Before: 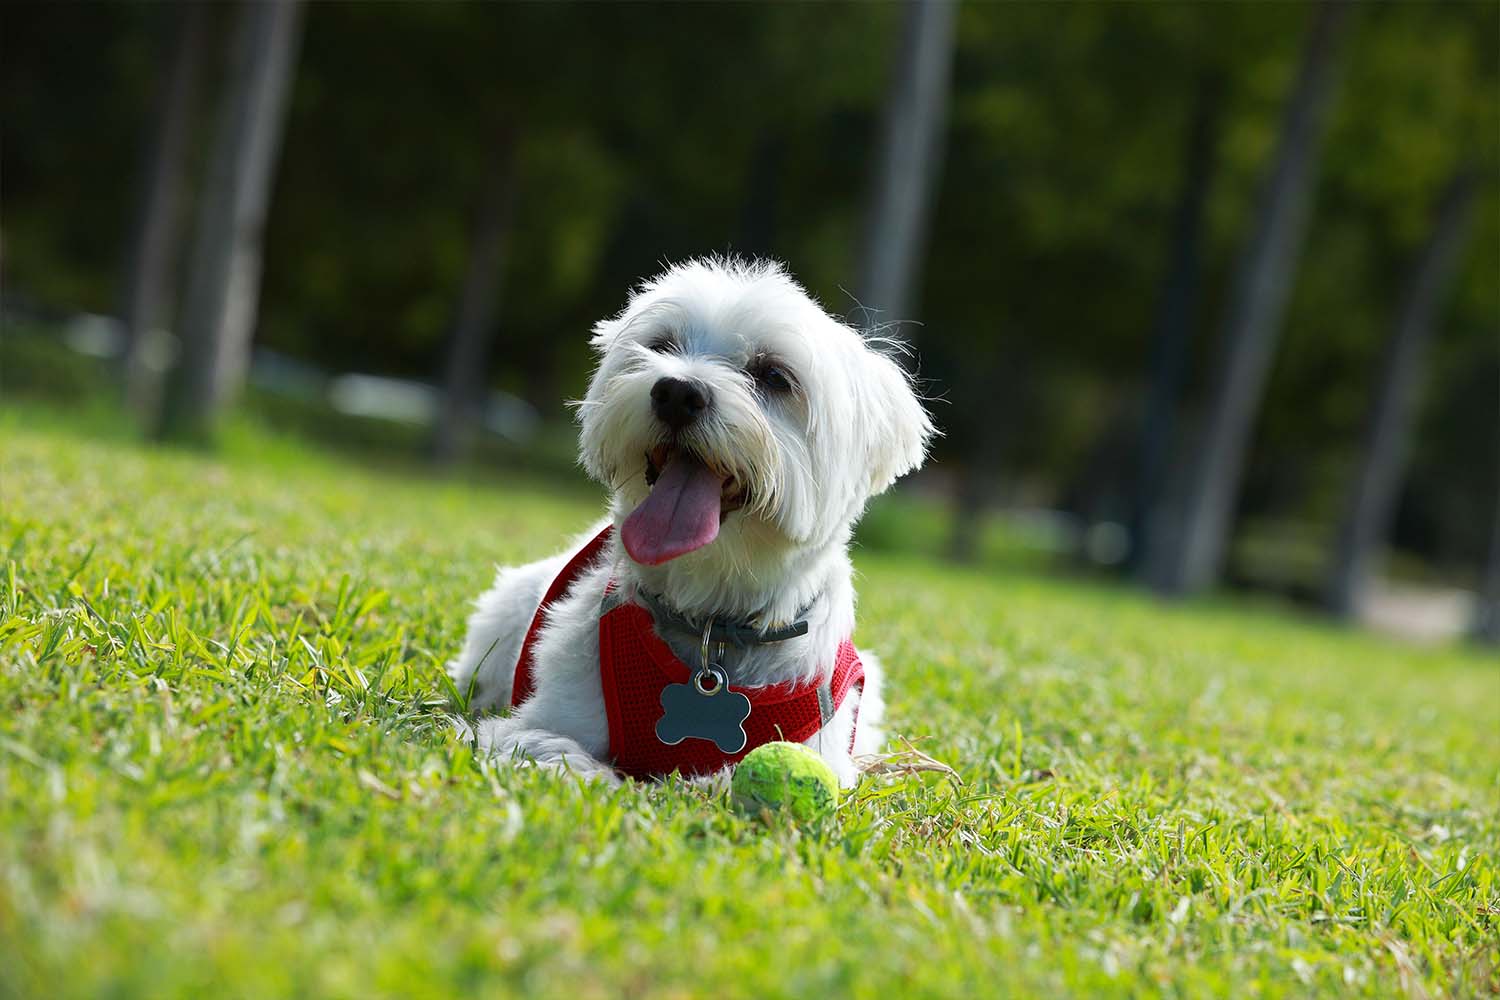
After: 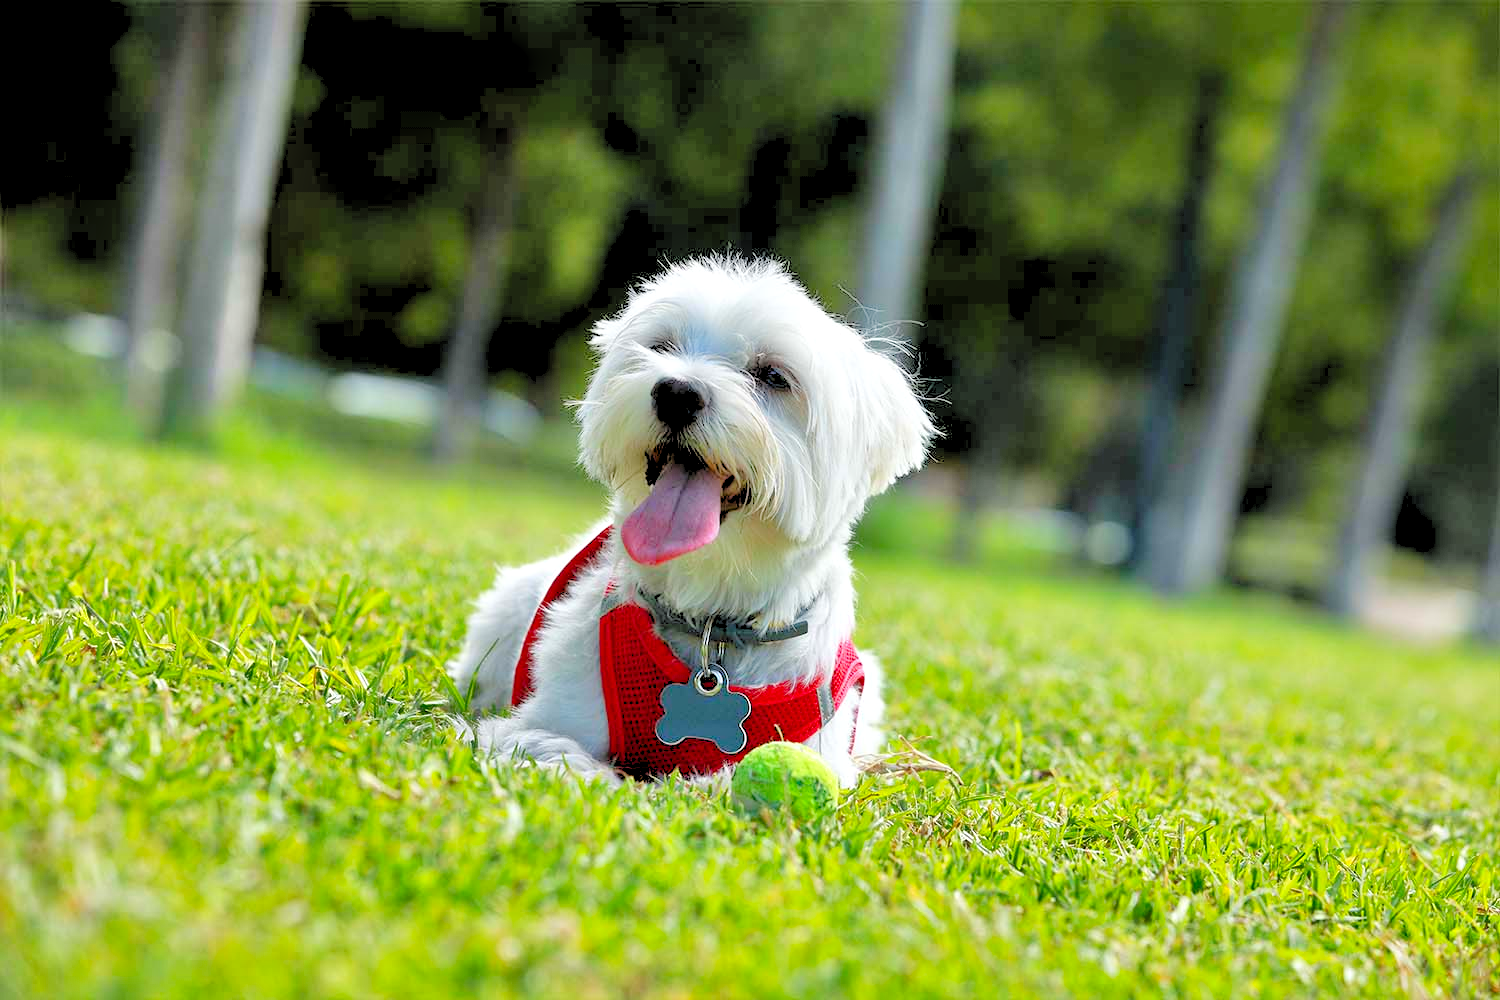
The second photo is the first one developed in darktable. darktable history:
tone equalizer: -7 EV 0.15 EV, -6 EV 0.6 EV, -5 EV 1.15 EV, -4 EV 1.33 EV, -3 EV 1.15 EV, -2 EV 0.6 EV, -1 EV 0.15 EV, mask exposure compensation -0.5 EV
shadows and highlights: soften with gaussian
levels: levels [0.093, 0.434, 0.988]
